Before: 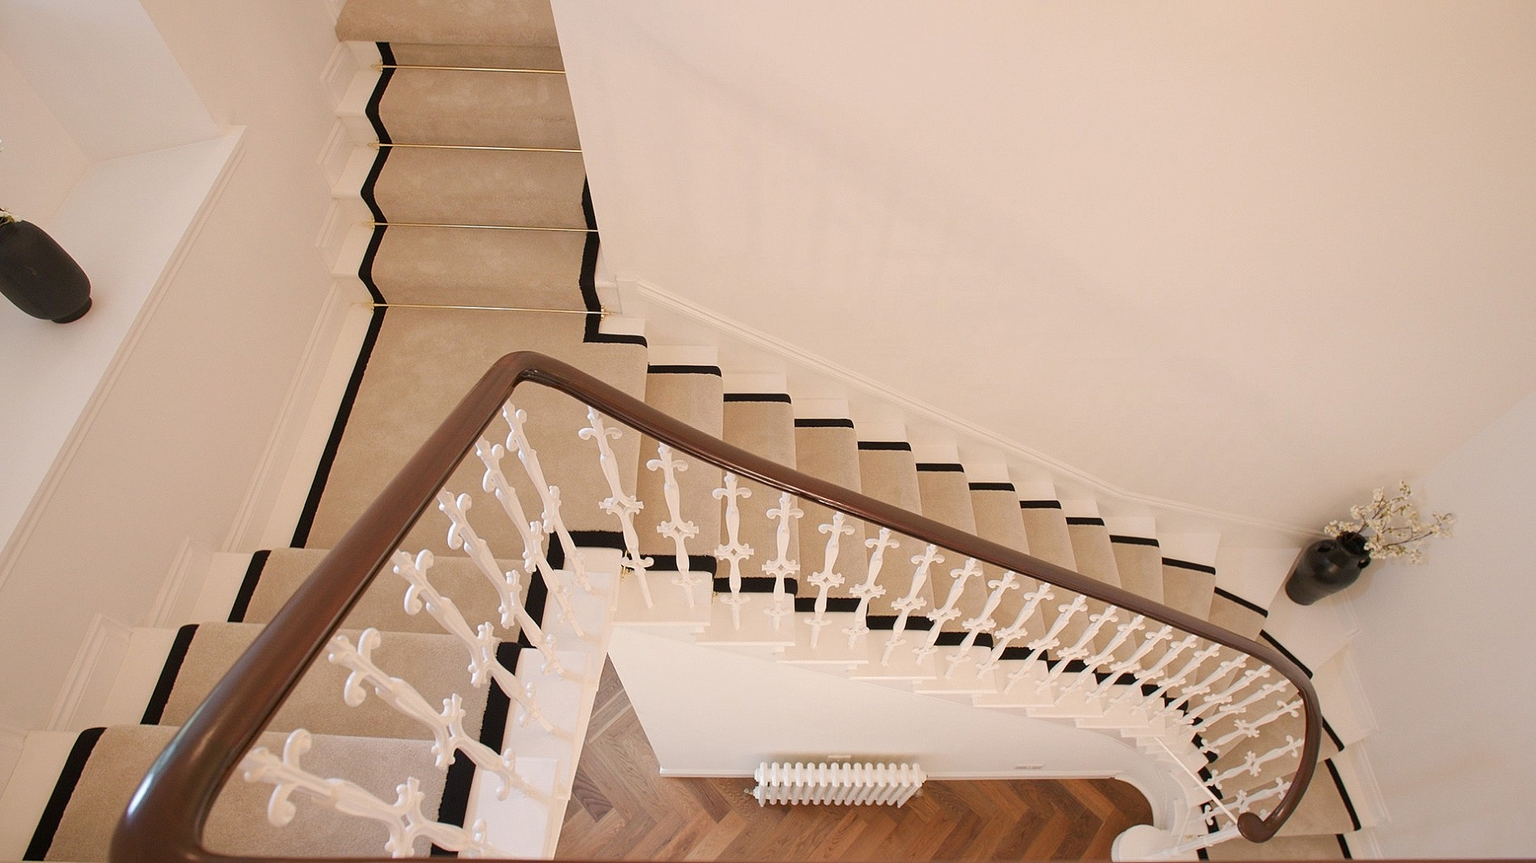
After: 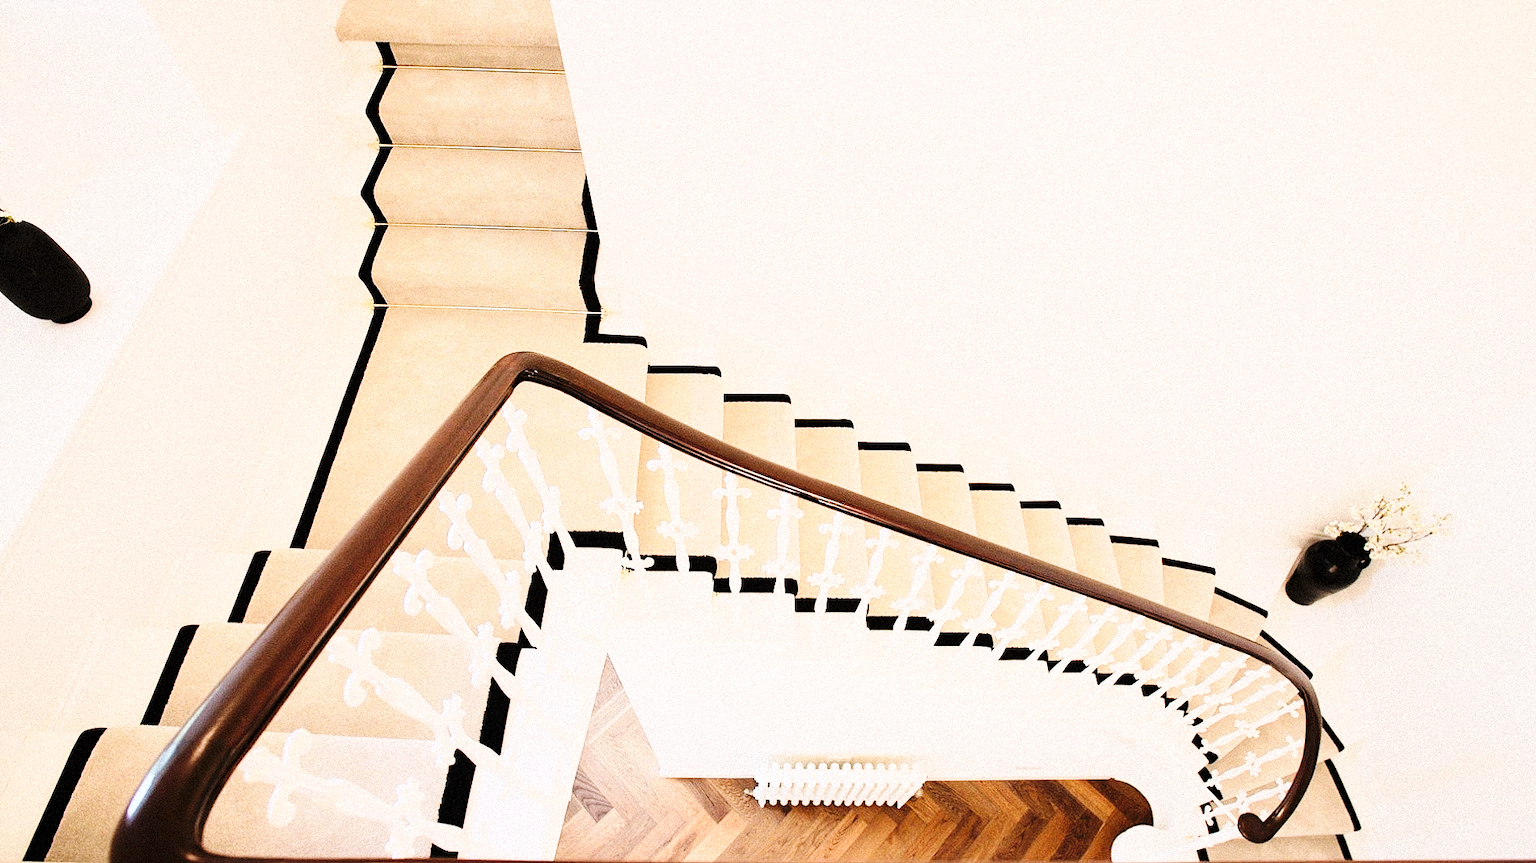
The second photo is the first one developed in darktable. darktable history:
exposure: exposure -0.293 EV, compensate highlight preservation false
base curve: curves: ch0 [(0, 0) (0.036, 0.025) (0.121, 0.166) (0.206, 0.329) (0.605, 0.79) (1, 1)], preserve colors none
white balance: red 0.98, blue 1.034
grain: mid-tones bias 0%
rgb curve: curves: ch0 [(0, 0) (0.21, 0.15) (0.24, 0.21) (0.5, 0.75) (0.75, 0.96) (0.89, 0.99) (1, 1)]; ch1 [(0, 0.02) (0.21, 0.13) (0.25, 0.2) (0.5, 0.67) (0.75, 0.9) (0.89, 0.97) (1, 1)]; ch2 [(0, 0.02) (0.21, 0.13) (0.25, 0.2) (0.5, 0.67) (0.75, 0.9) (0.89, 0.97) (1, 1)], compensate middle gray true
